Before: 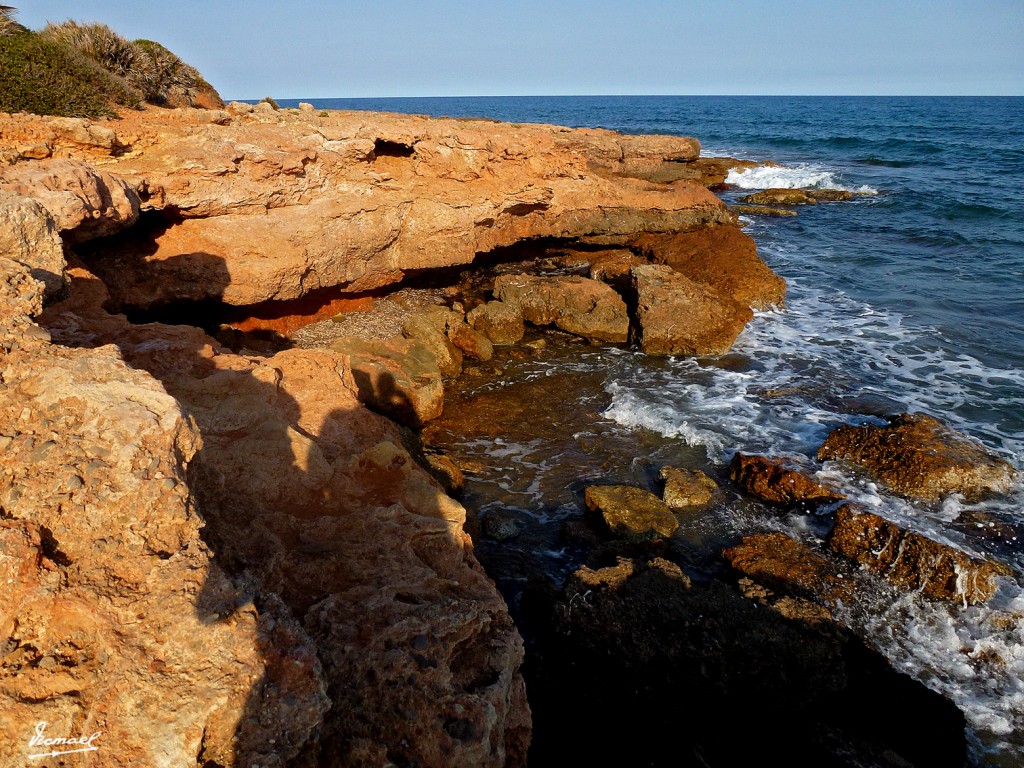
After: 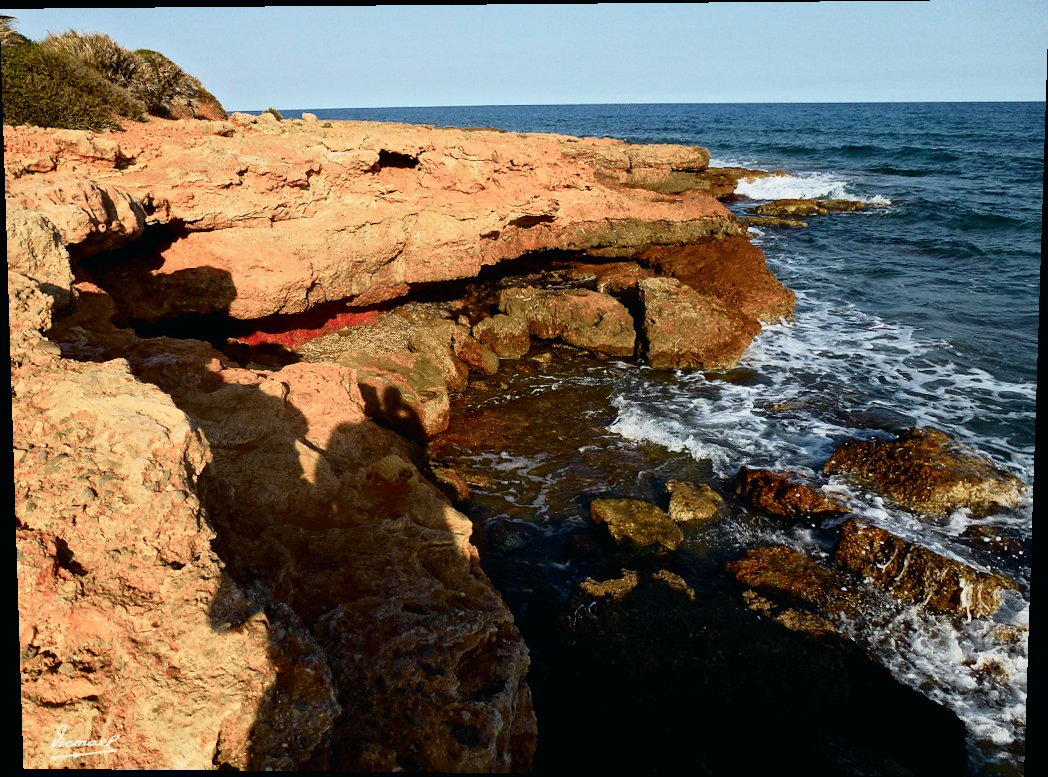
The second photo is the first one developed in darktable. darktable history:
rotate and perspective: lens shift (vertical) 0.048, lens shift (horizontal) -0.024, automatic cropping off
tone curve: curves: ch0 [(0, 0.008) (0.081, 0.044) (0.177, 0.123) (0.283, 0.253) (0.427, 0.441) (0.495, 0.524) (0.661, 0.756) (0.796, 0.859) (1, 0.951)]; ch1 [(0, 0) (0.161, 0.092) (0.35, 0.33) (0.392, 0.392) (0.427, 0.426) (0.479, 0.472) (0.505, 0.5) (0.521, 0.519) (0.567, 0.556) (0.583, 0.588) (0.625, 0.627) (0.678, 0.733) (1, 1)]; ch2 [(0, 0) (0.346, 0.362) (0.404, 0.427) (0.502, 0.499) (0.523, 0.522) (0.544, 0.561) (0.58, 0.59) (0.629, 0.642) (0.717, 0.678) (1, 1)], color space Lab, independent channels, preserve colors none
